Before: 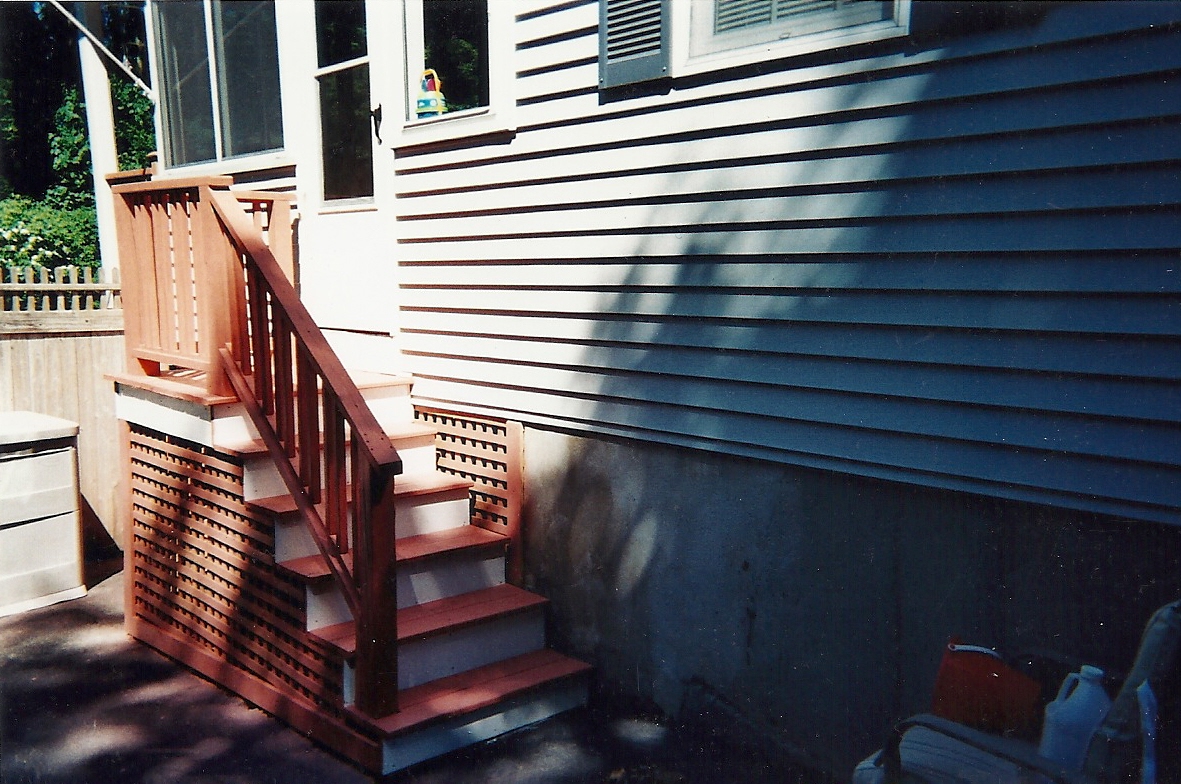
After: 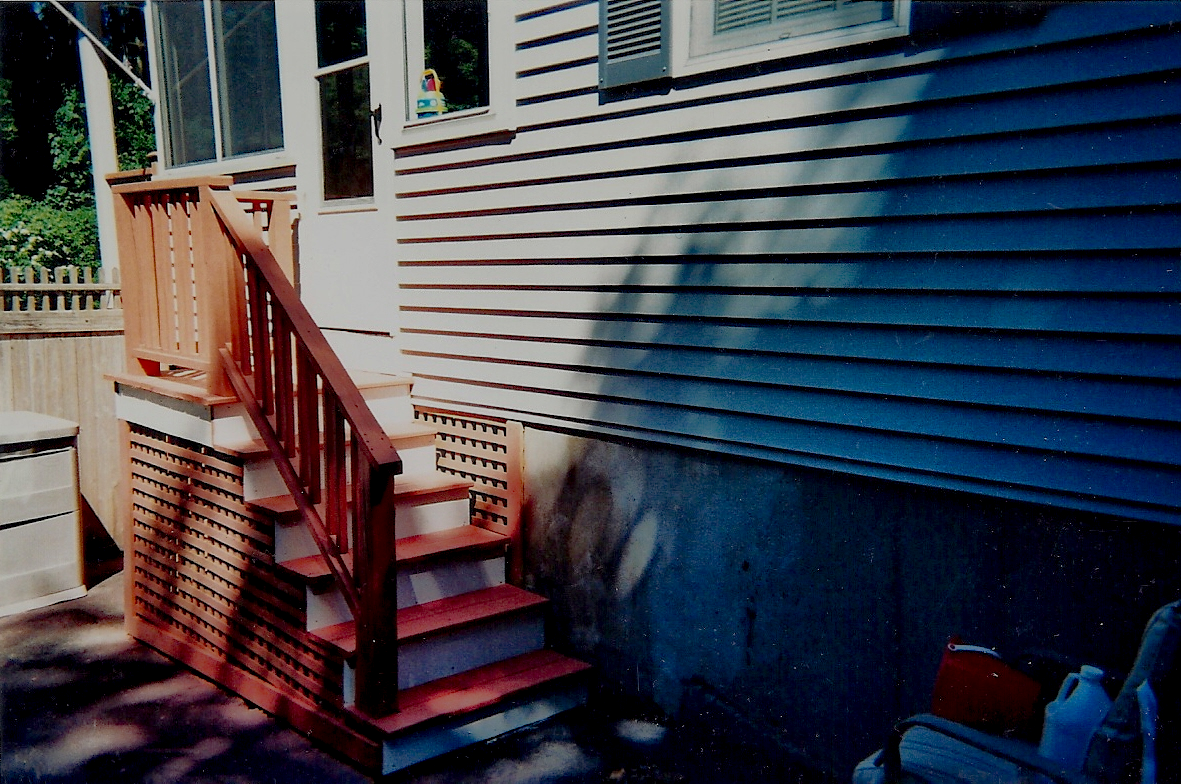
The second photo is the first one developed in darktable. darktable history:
haze removal: strength 0.29, distance 0.254, compatibility mode true, adaptive false
tone equalizer: smoothing diameter 2.09%, edges refinement/feathering 15.01, mask exposure compensation -1.57 EV, filter diffusion 5
shadows and highlights: on, module defaults
exposure: black level correction 0.009, exposure -0.649 EV, compensate exposure bias true, compensate highlight preservation false
